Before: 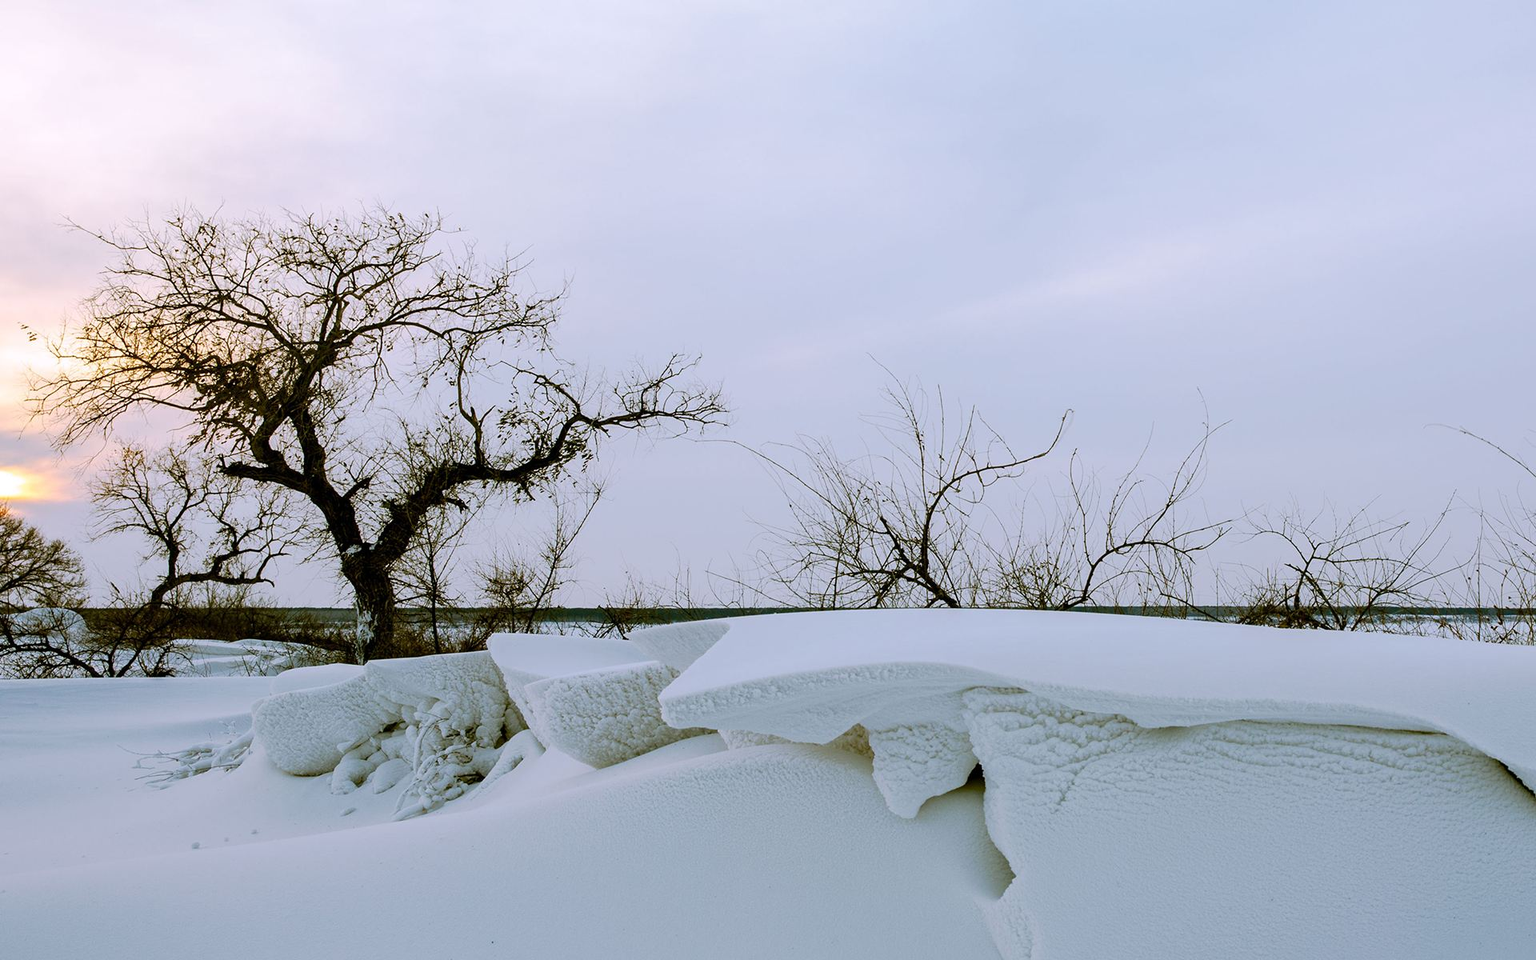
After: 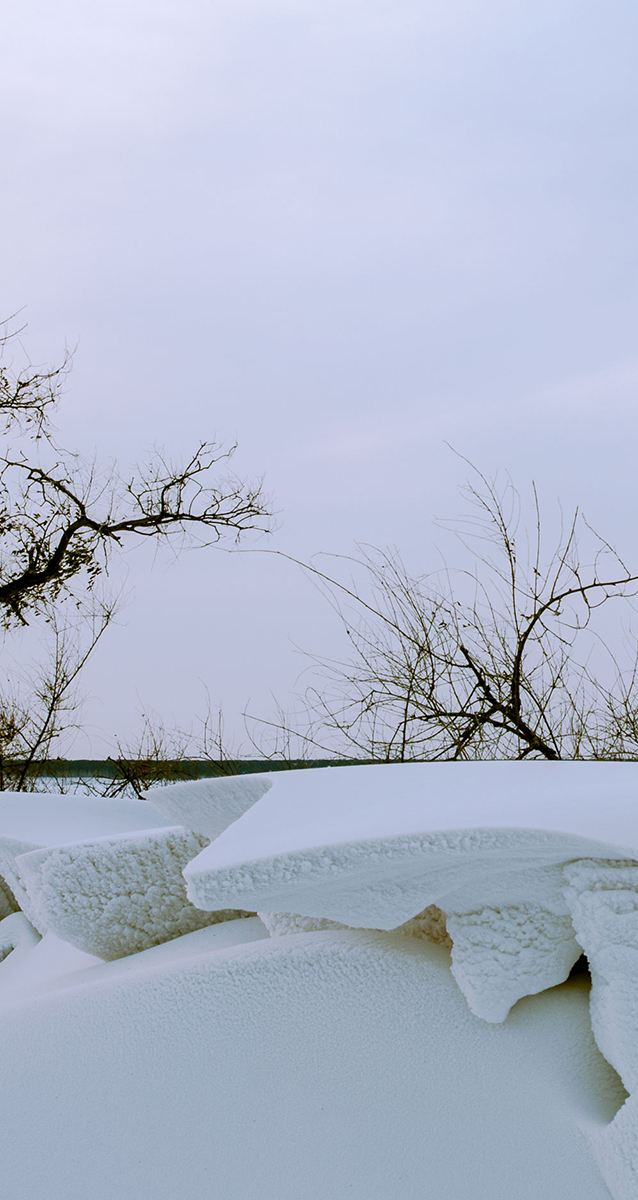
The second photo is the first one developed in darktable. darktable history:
crop: left 33.36%, right 33.36%
color zones: curves: ch2 [(0, 0.5) (0.143, 0.5) (0.286, 0.416) (0.429, 0.5) (0.571, 0.5) (0.714, 0.5) (0.857, 0.5) (1, 0.5)]
